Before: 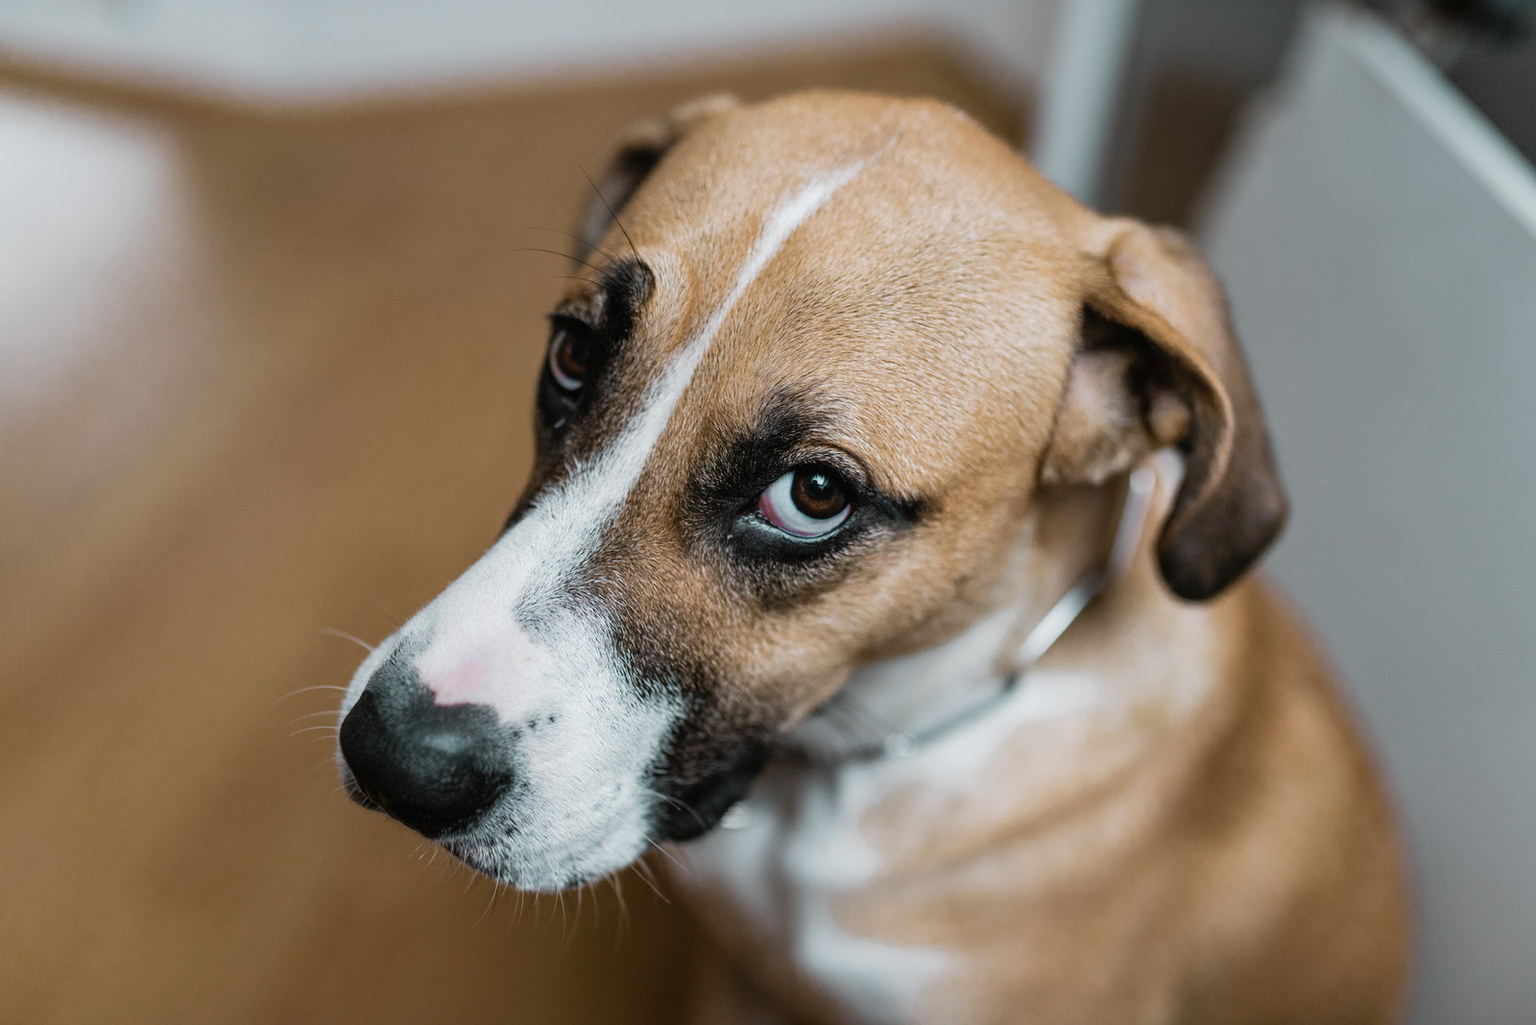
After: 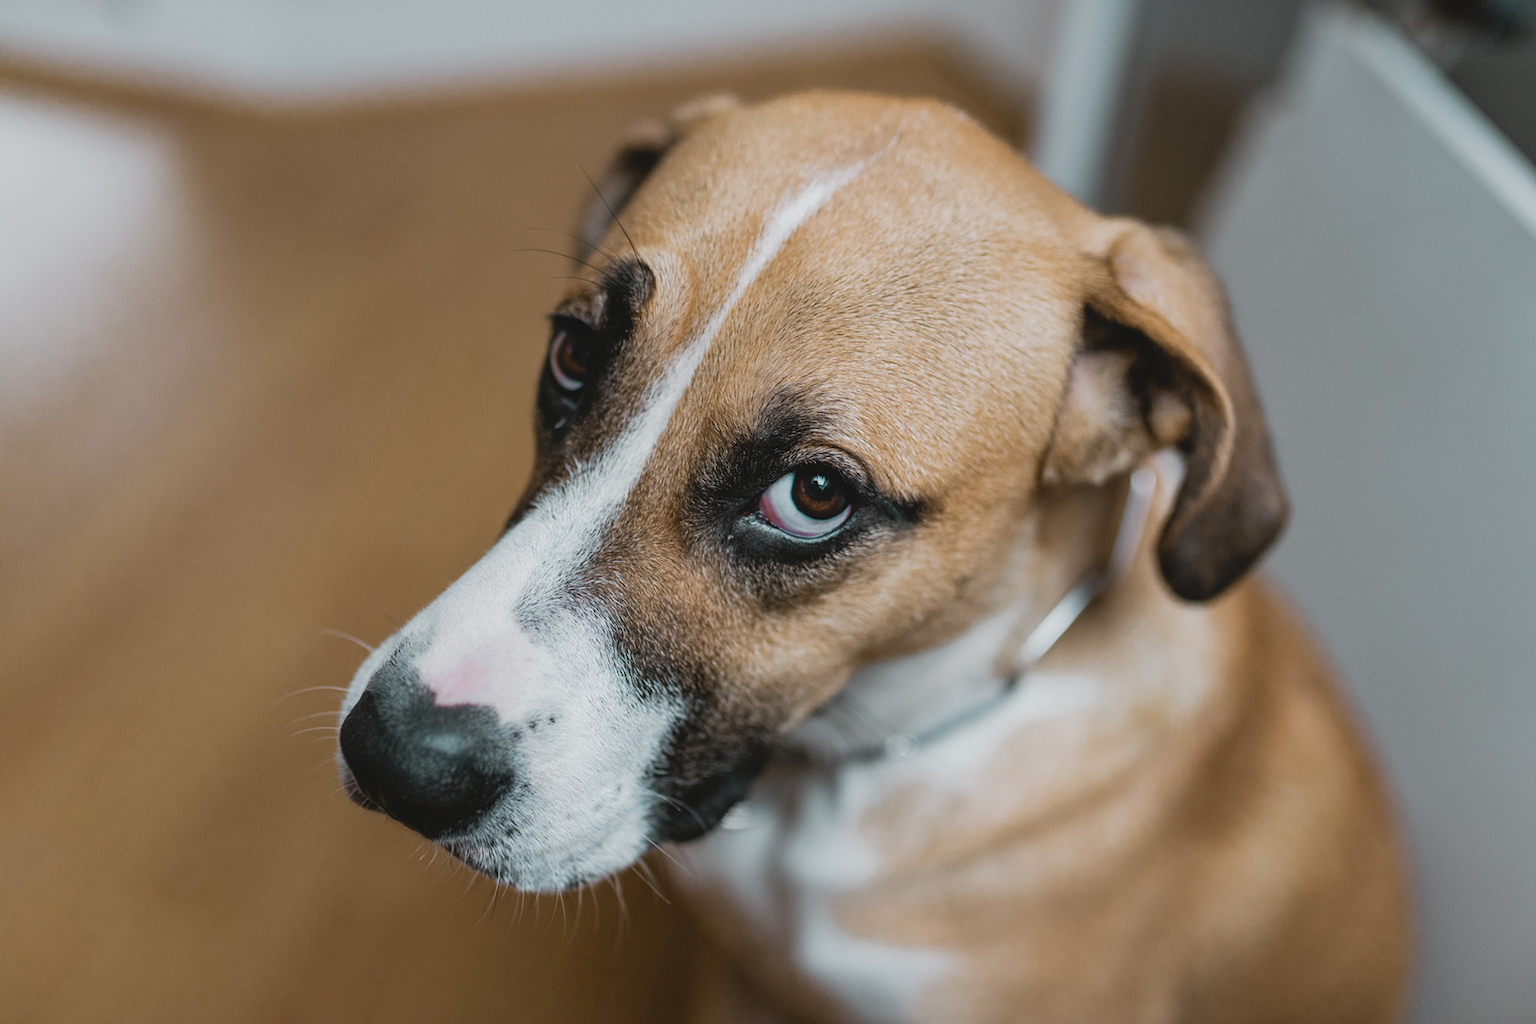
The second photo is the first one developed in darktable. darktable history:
crop: left 0.052%
contrast brightness saturation: contrast -0.106
